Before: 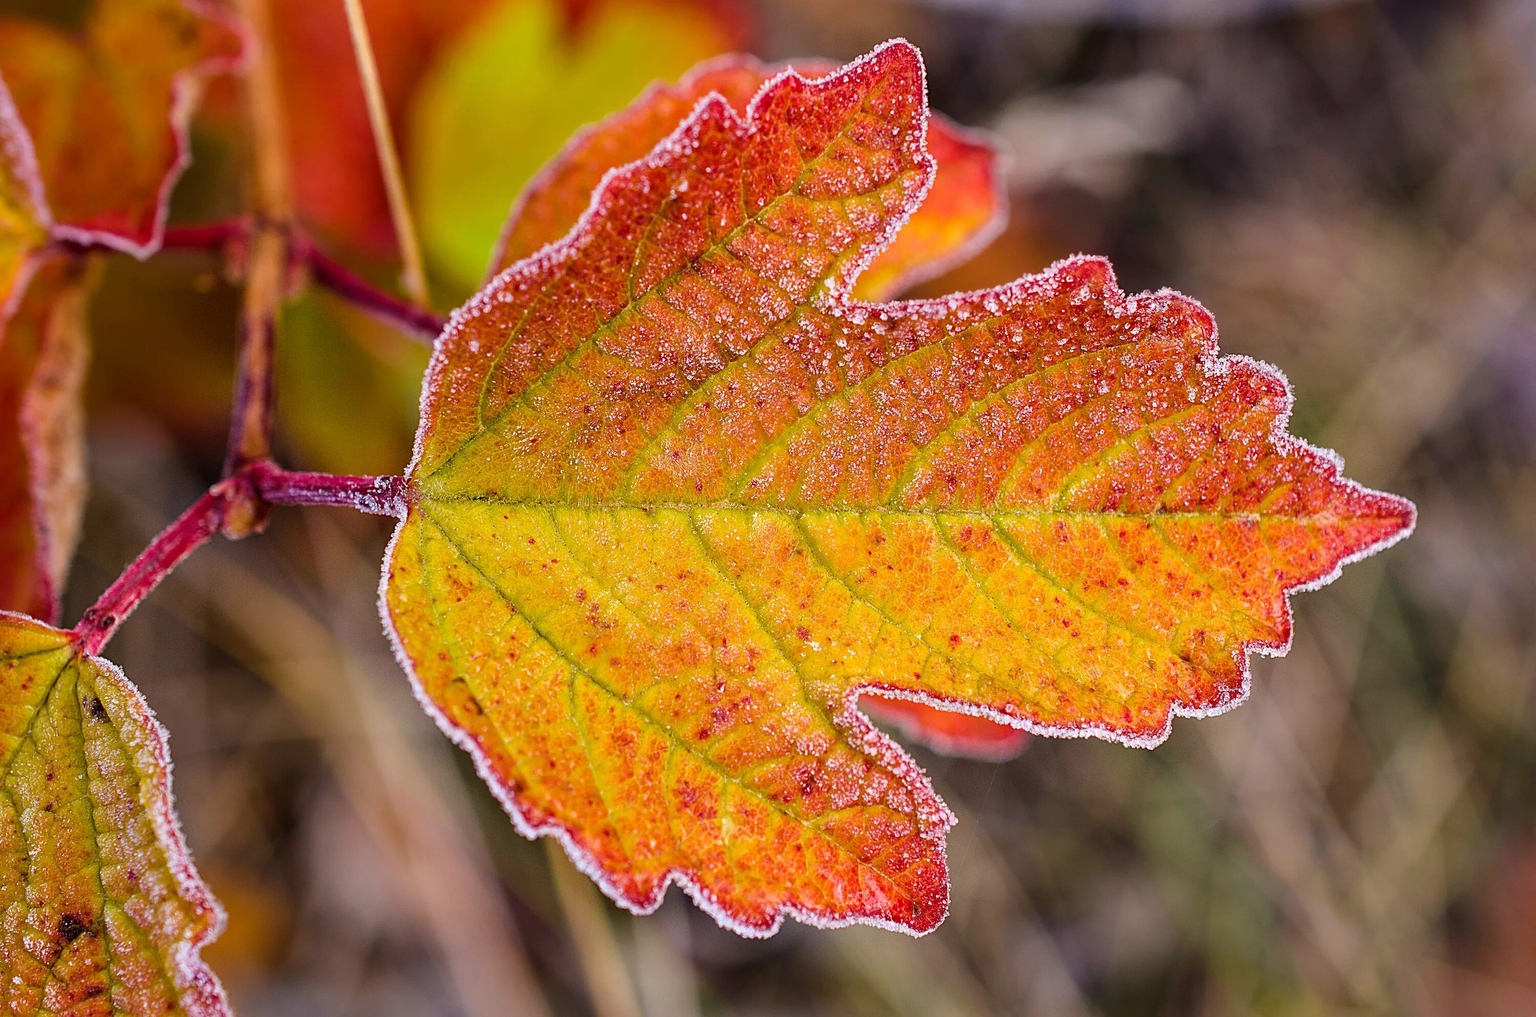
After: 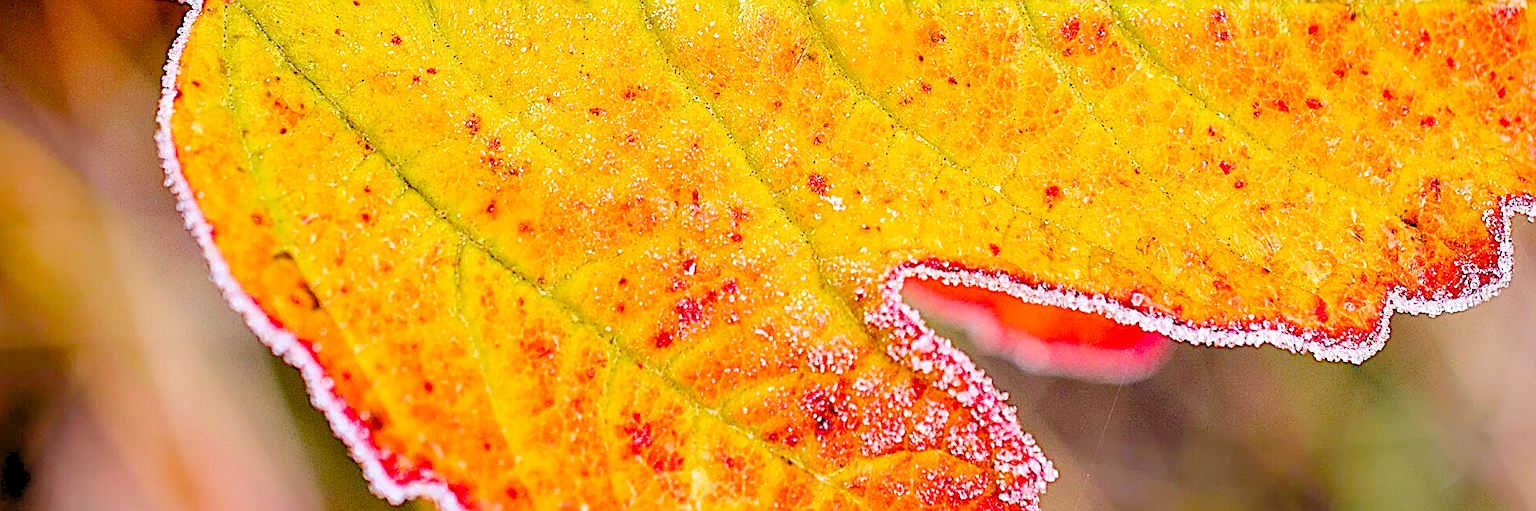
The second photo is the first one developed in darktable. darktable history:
crop: left 18.028%, top 50.722%, right 17.513%, bottom 16.859%
levels: levels [0.072, 0.414, 0.976]
sharpen: amount 0.888
color balance rgb: shadows lift › luminance -20.132%, perceptual saturation grading › global saturation 20%, perceptual saturation grading › highlights -25.478%, perceptual saturation grading › shadows 49.461%, global vibrance 9.844%
